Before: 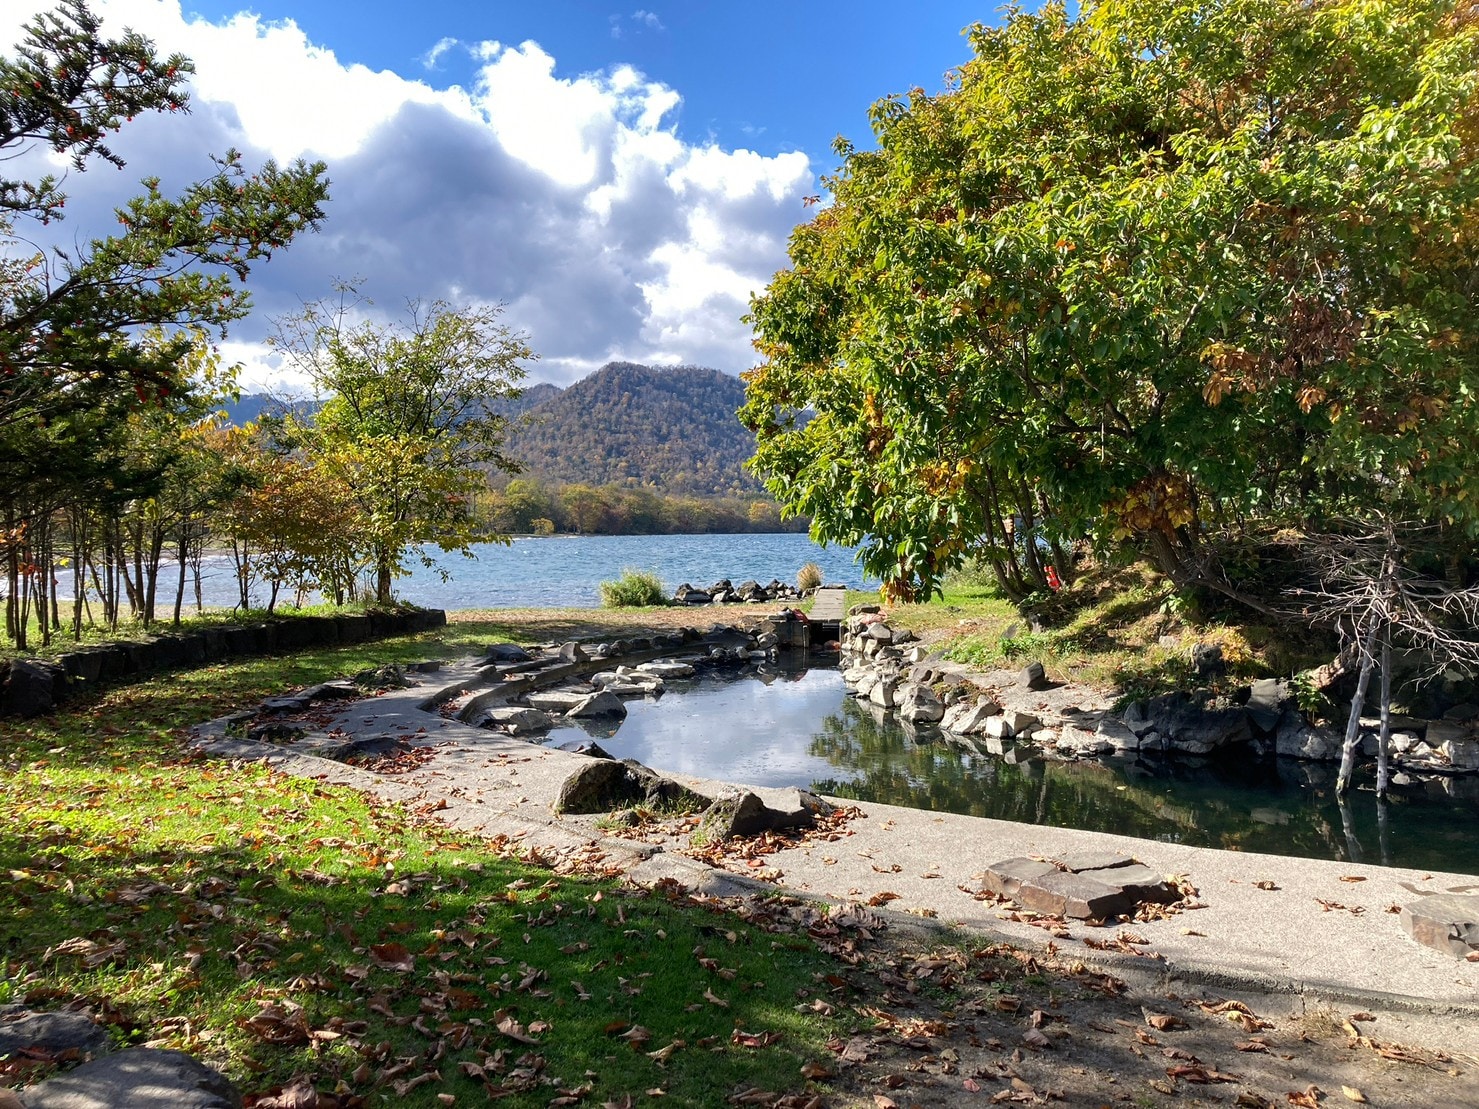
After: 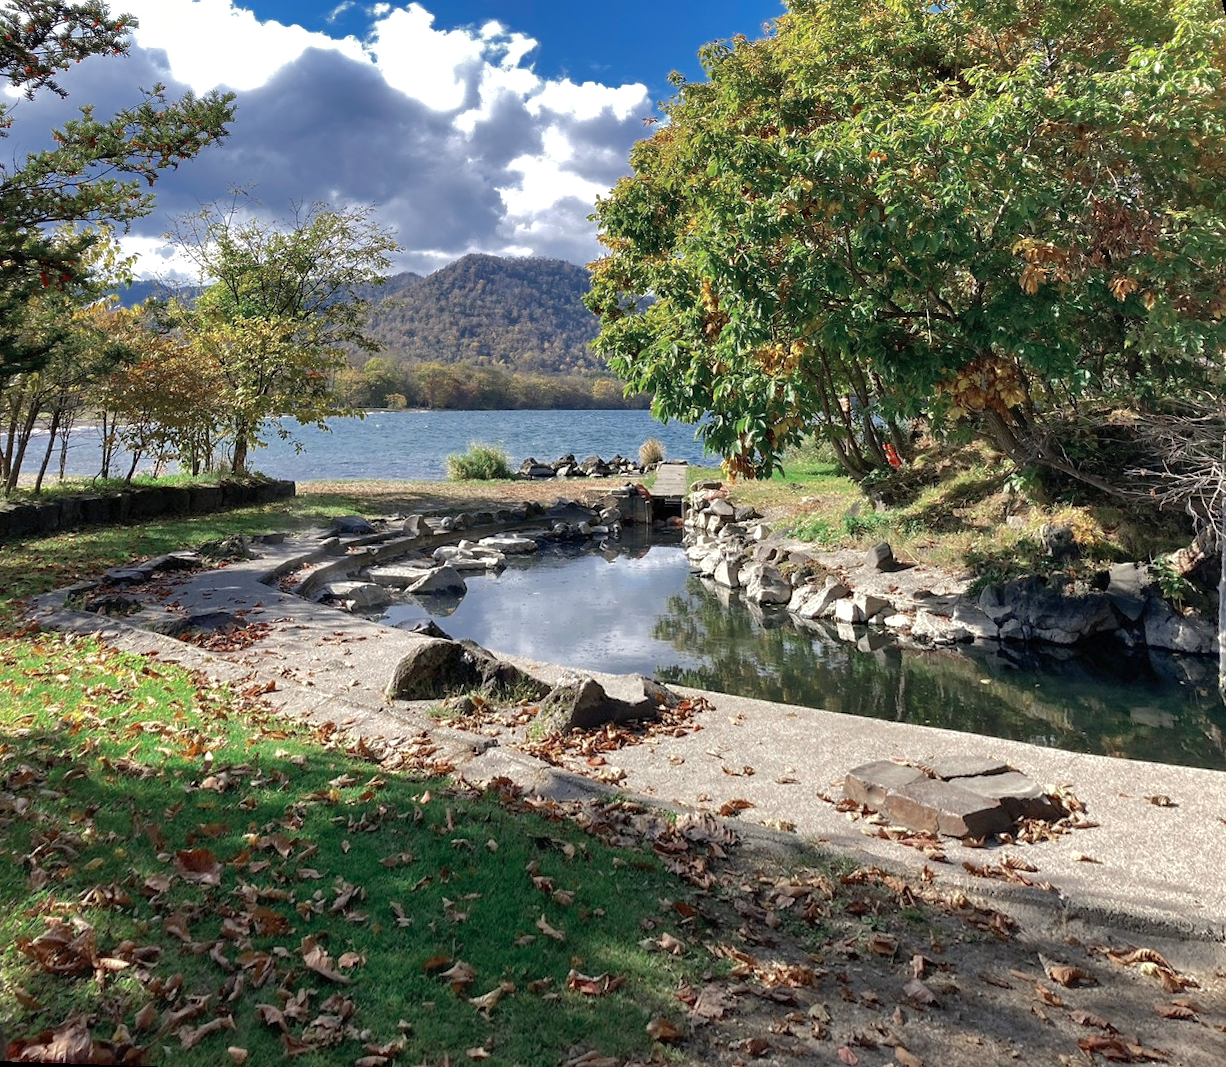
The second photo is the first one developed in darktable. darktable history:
rotate and perspective: rotation 0.72°, lens shift (vertical) -0.352, lens shift (horizontal) -0.051, crop left 0.152, crop right 0.859, crop top 0.019, crop bottom 0.964
color zones: curves: ch0 [(0, 0.5) (0.125, 0.4) (0.25, 0.5) (0.375, 0.4) (0.5, 0.4) (0.625, 0.35) (0.75, 0.35) (0.875, 0.5)]; ch1 [(0, 0.35) (0.125, 0.45) (0.25, 0.35) (0.375, 0.35) (0.5, 0.35) (0.625, 0.35) (0.75, 0.45) (0.875, 0.35)]; ch2 [(0, 0.6) (0.125, 0.5) (0.25, 0.5) (0.375, 0.6) (0.5, 0.6) (0.625, 0.5) (0.75, 0.5) (0.875, 0.5)]
exposure: exposure 0.2 EV, compensate highlight preservation false
crop: top 1.049%, right 0.001%
shadows and highlights: on, module defaults
